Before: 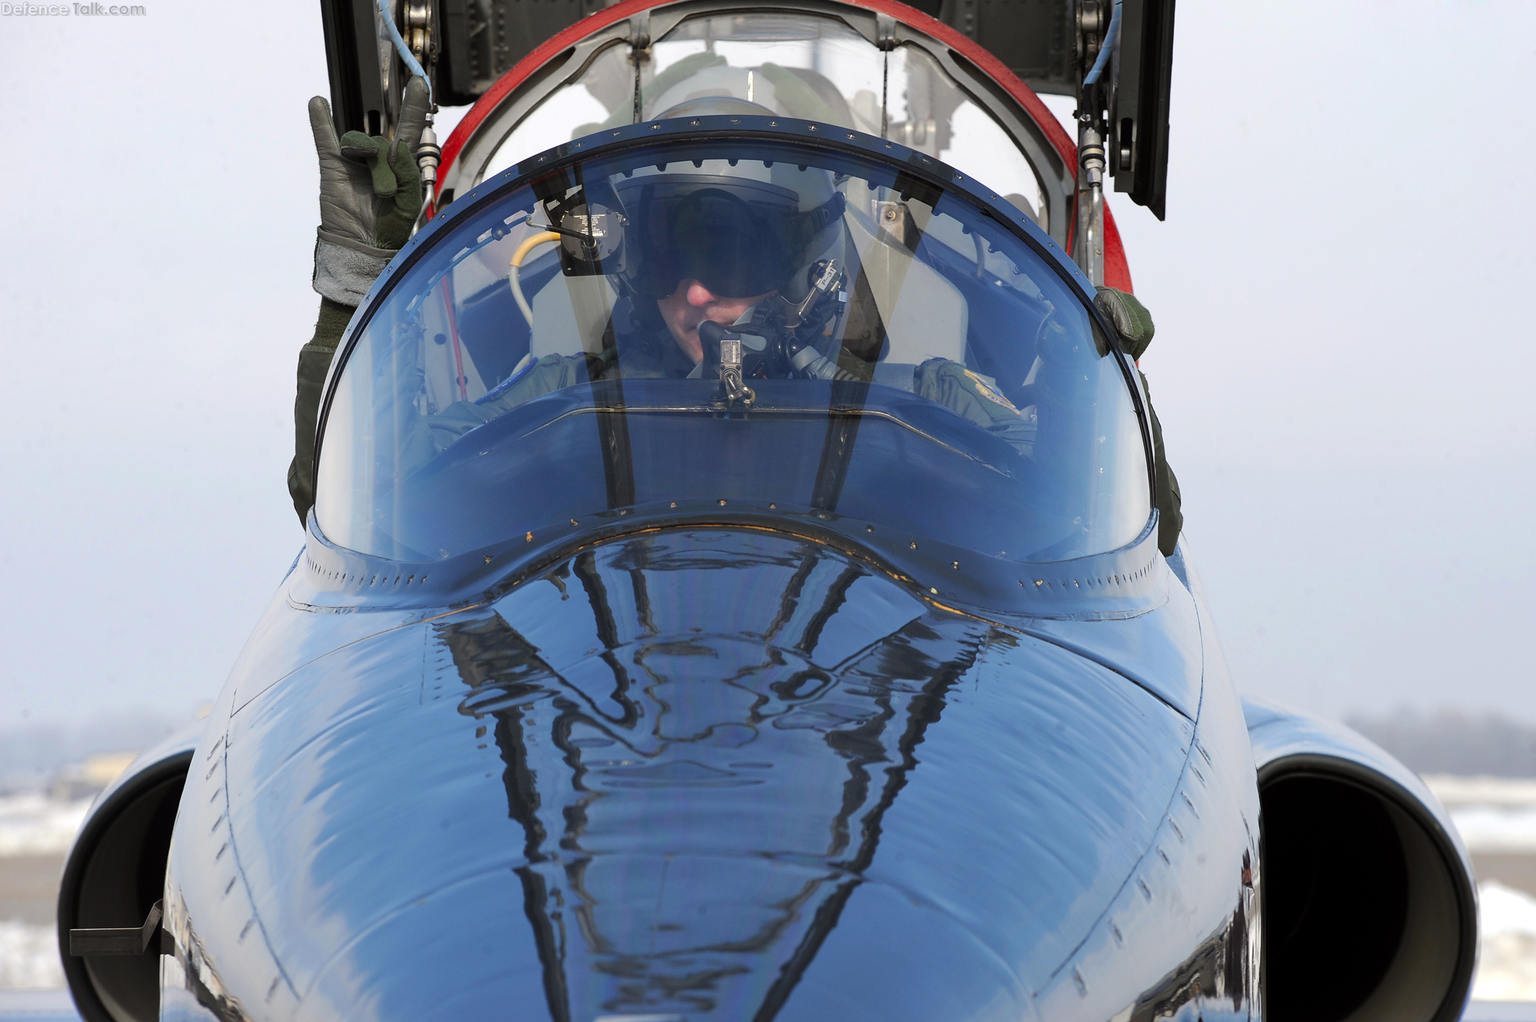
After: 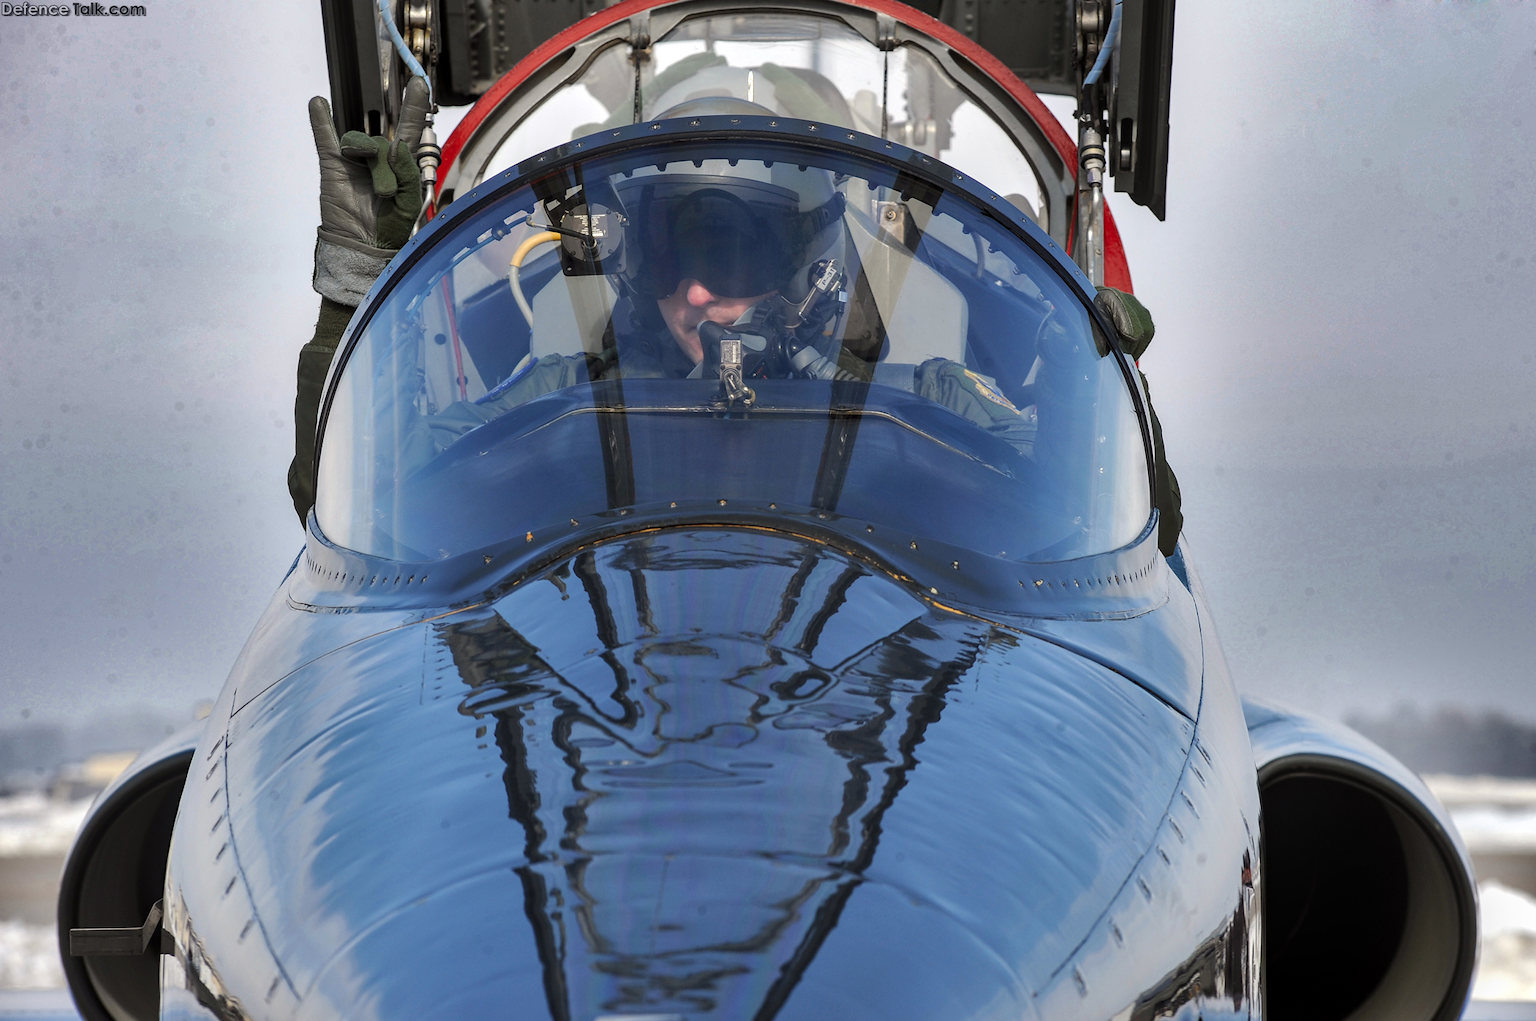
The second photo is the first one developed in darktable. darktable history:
shadows and highlights: shadows 24.5, highlights -78.15, soften with gaussian
local contrast: on, module defaults
tone equalizer: on, module defaults
